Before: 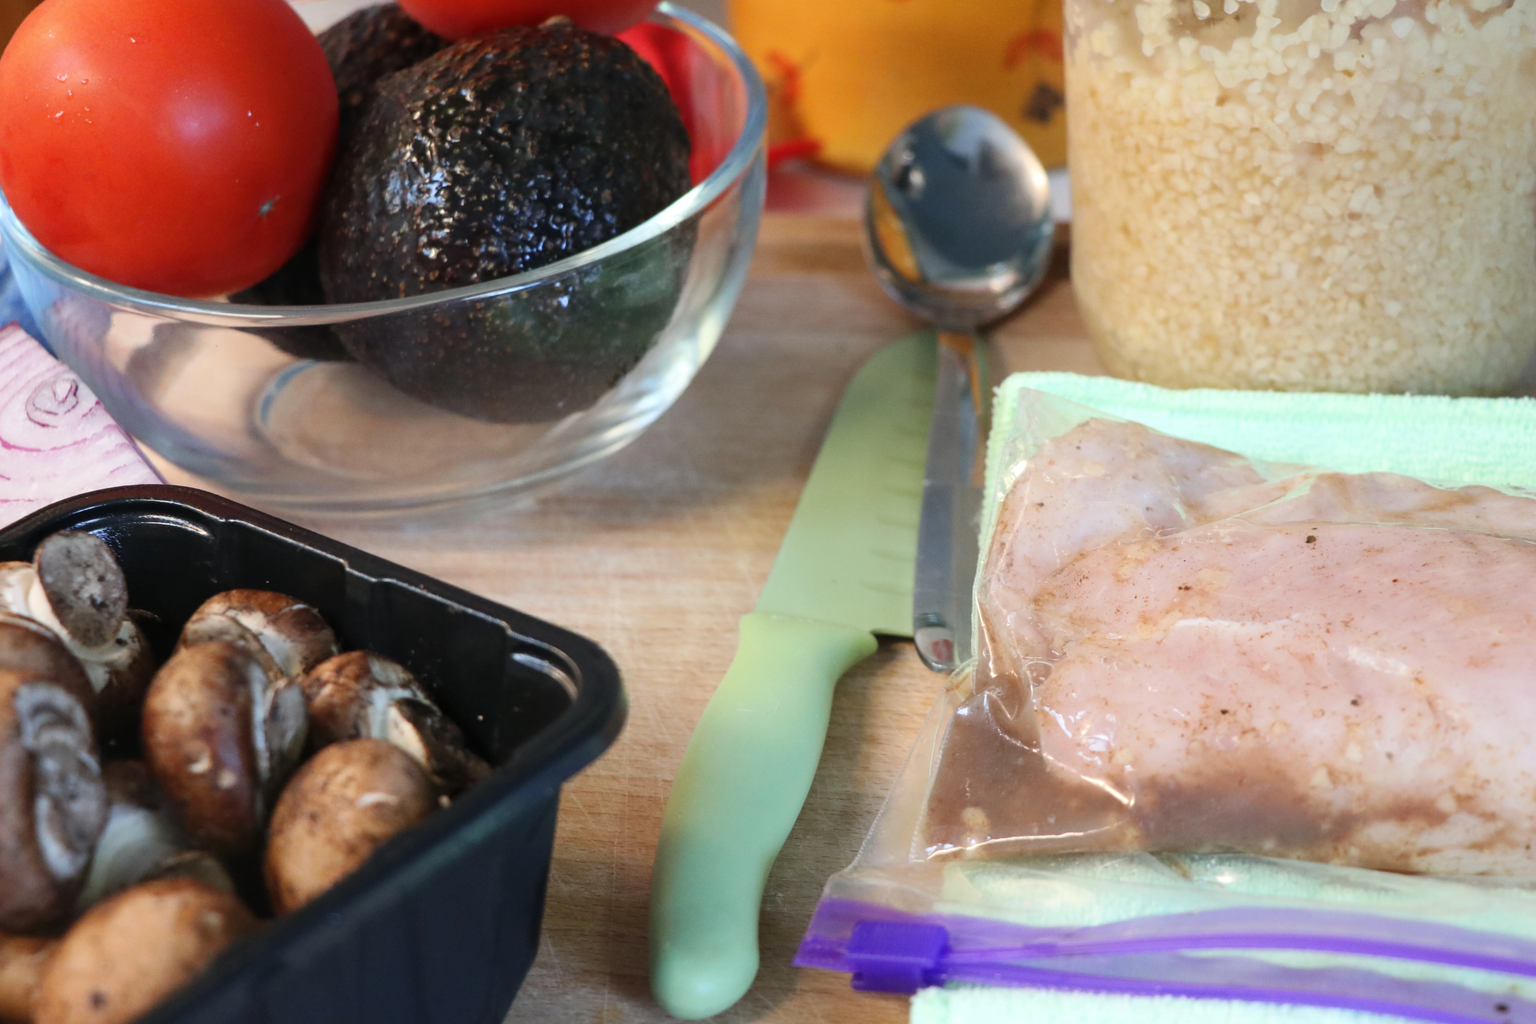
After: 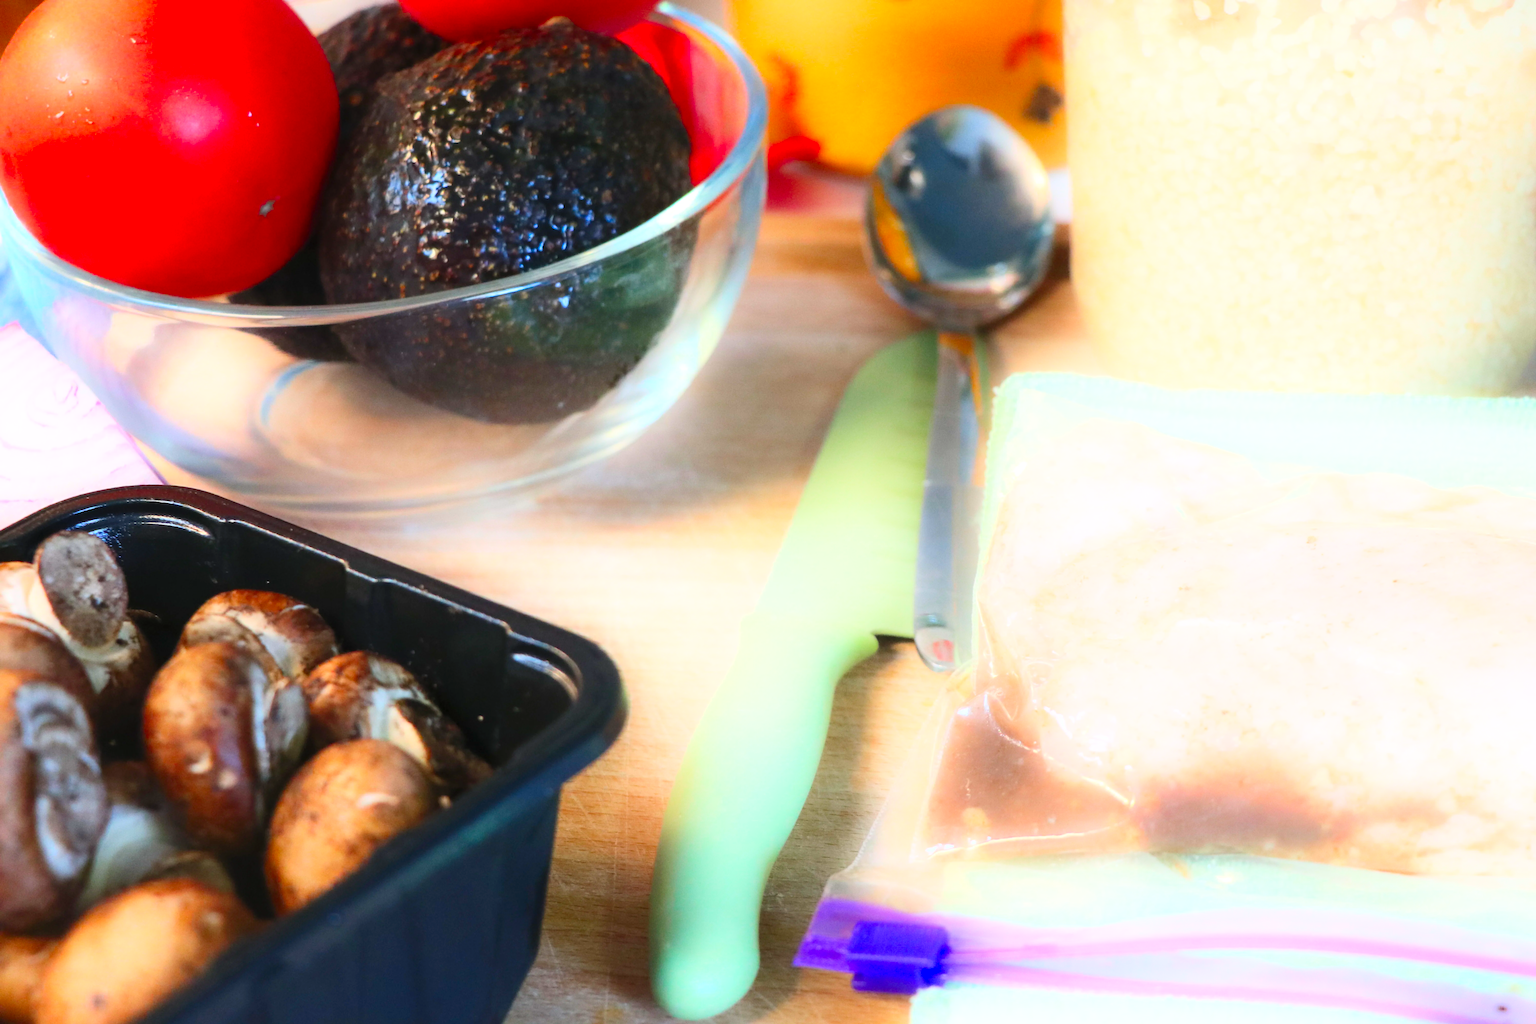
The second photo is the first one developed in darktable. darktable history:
contrast brightness saturation: contrast 0.2, brightness 0.2, saturation 0.8
shadows and highlights: shadows -21.3, highlights 100, soften with gaussian
